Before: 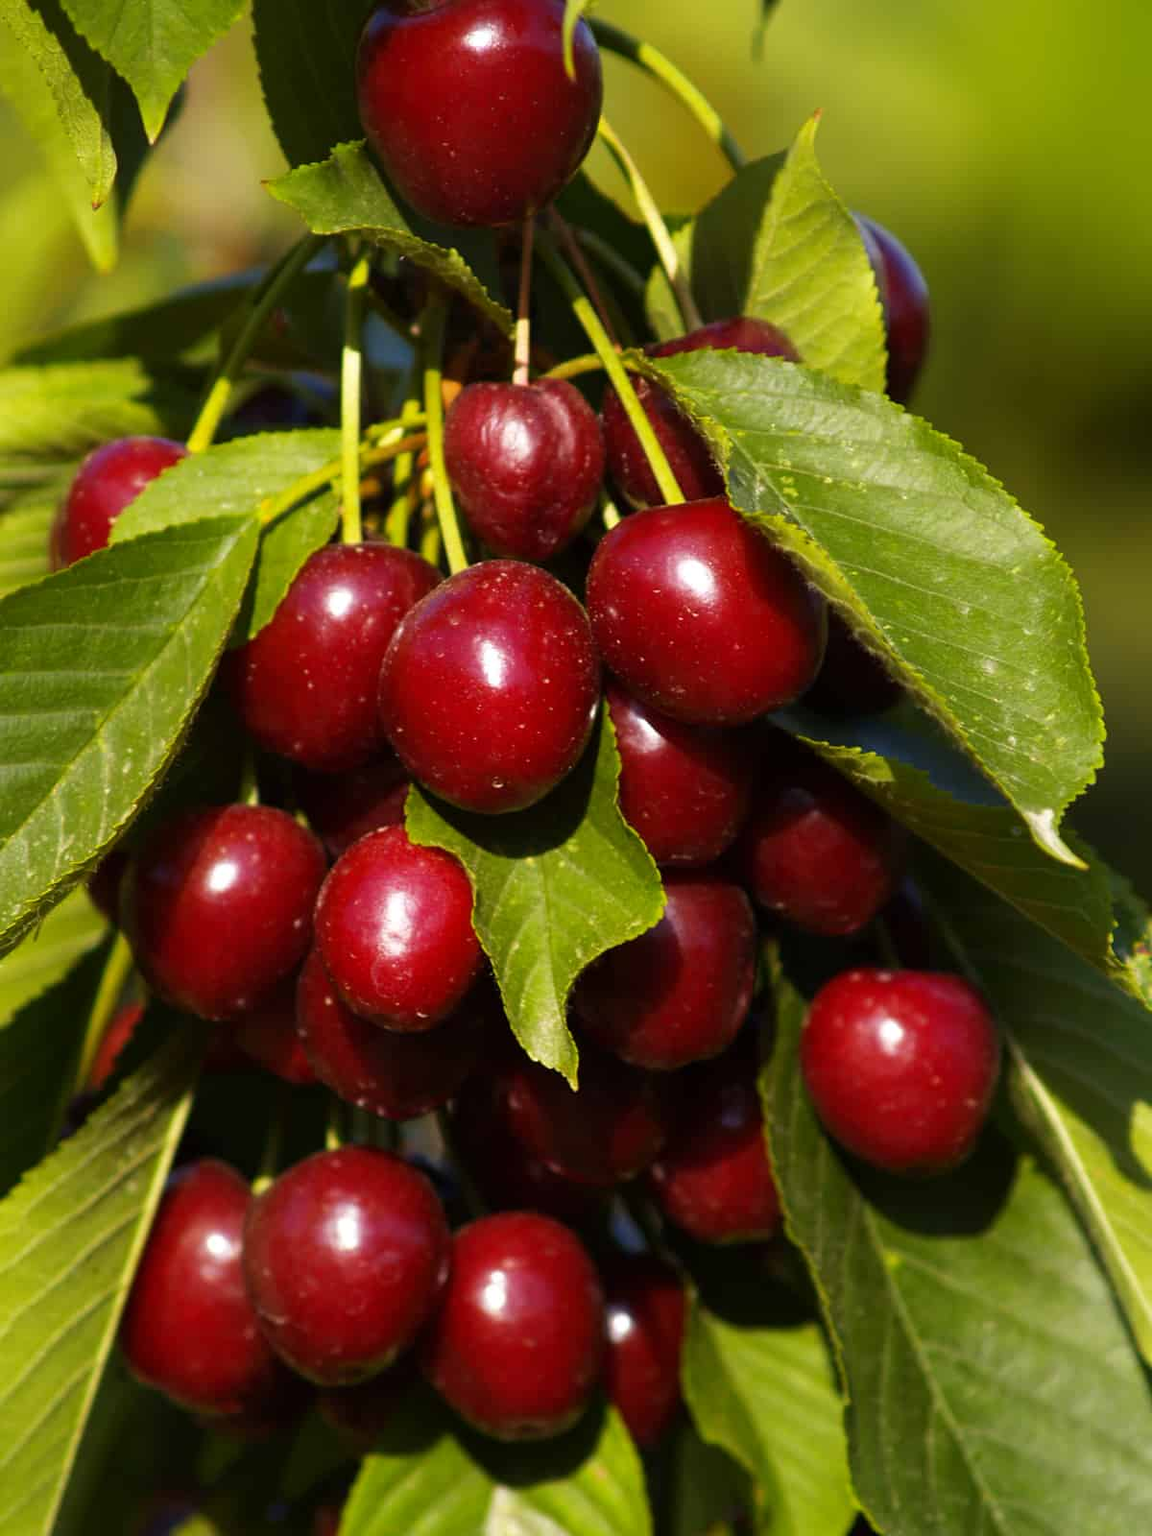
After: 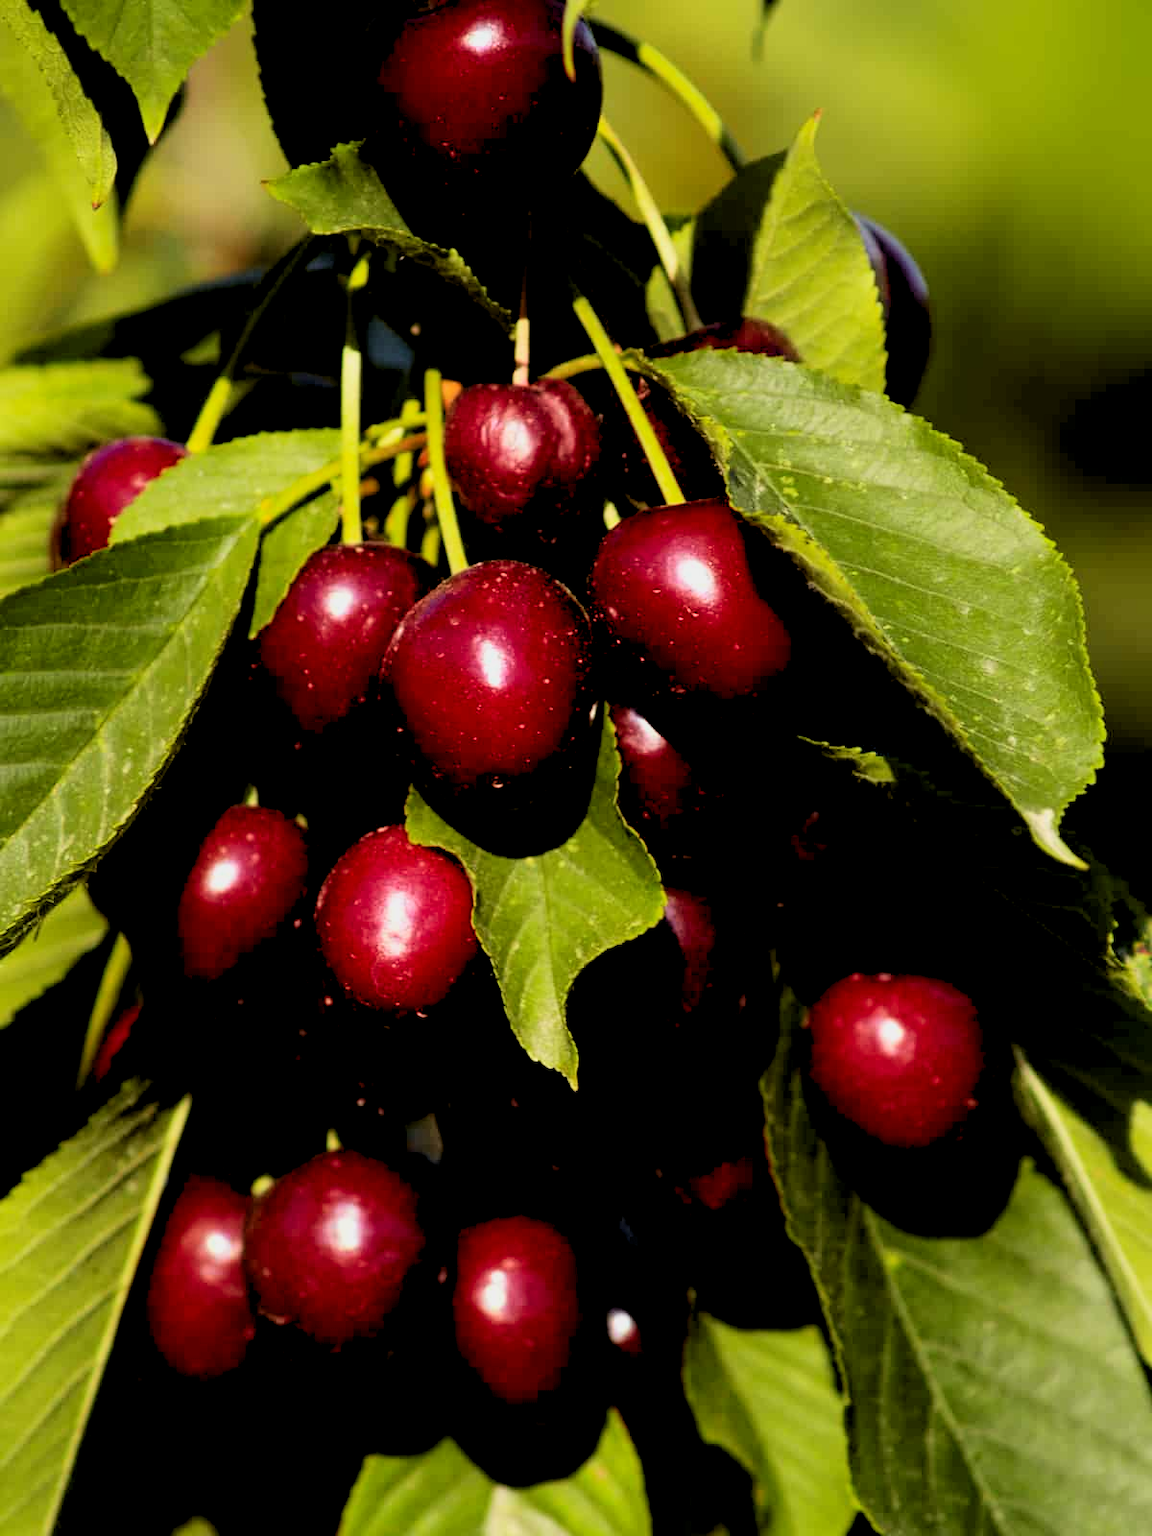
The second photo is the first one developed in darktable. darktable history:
tone curve: curves: ch0 [(0, 0) (0.091, 0.066) (0.184, 0.16) (0.491, 0.519) (0.748, 0.765) (1, 0.919)]; ch1 [(0, 0) (0.179, 0.173) (0.322, 0.32) (0.424, 0.424) (0.502, 0.5) (0.56, 0.575) (0.631, 0.675) (0.777, 0.806) (1, 1)]; ch2 [(0, 0) (0.434, 0.447) (0.497, 0.498) (0.539, 0.566) (0.676, 0.691) (1, 1)], color space Lab, independent channels, preserve colors none
rgb levels: levels [[0.034, 0.472, 0.904], [0, 0.5, 1], [0, 0.5, 1]]
white balance: emerald 1
